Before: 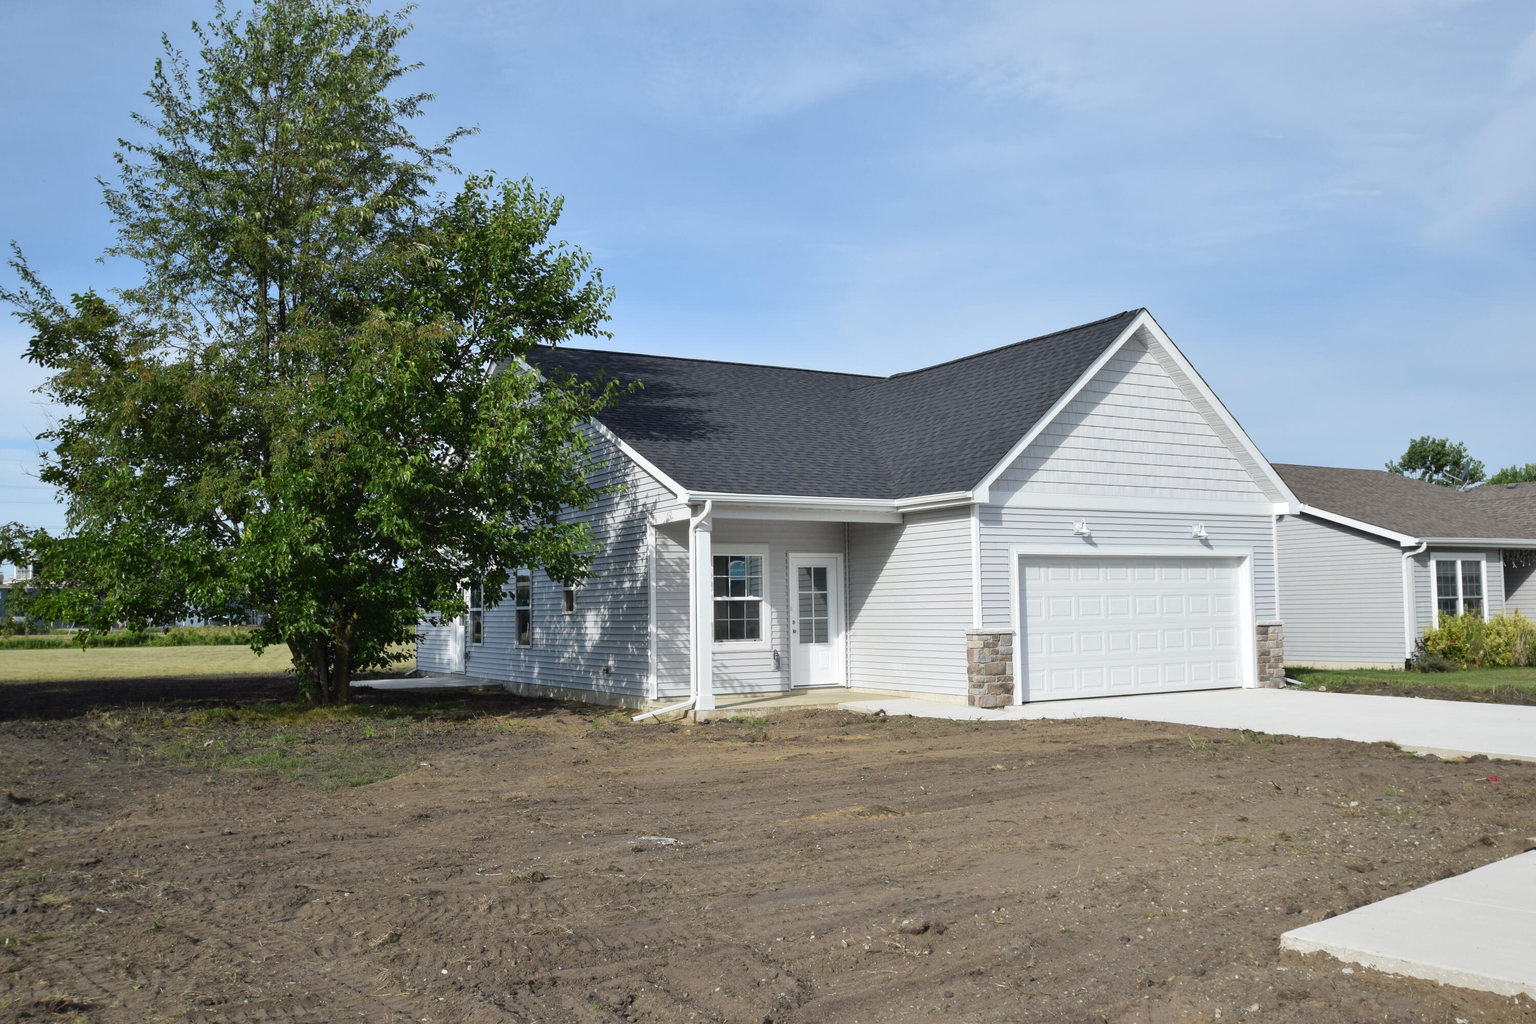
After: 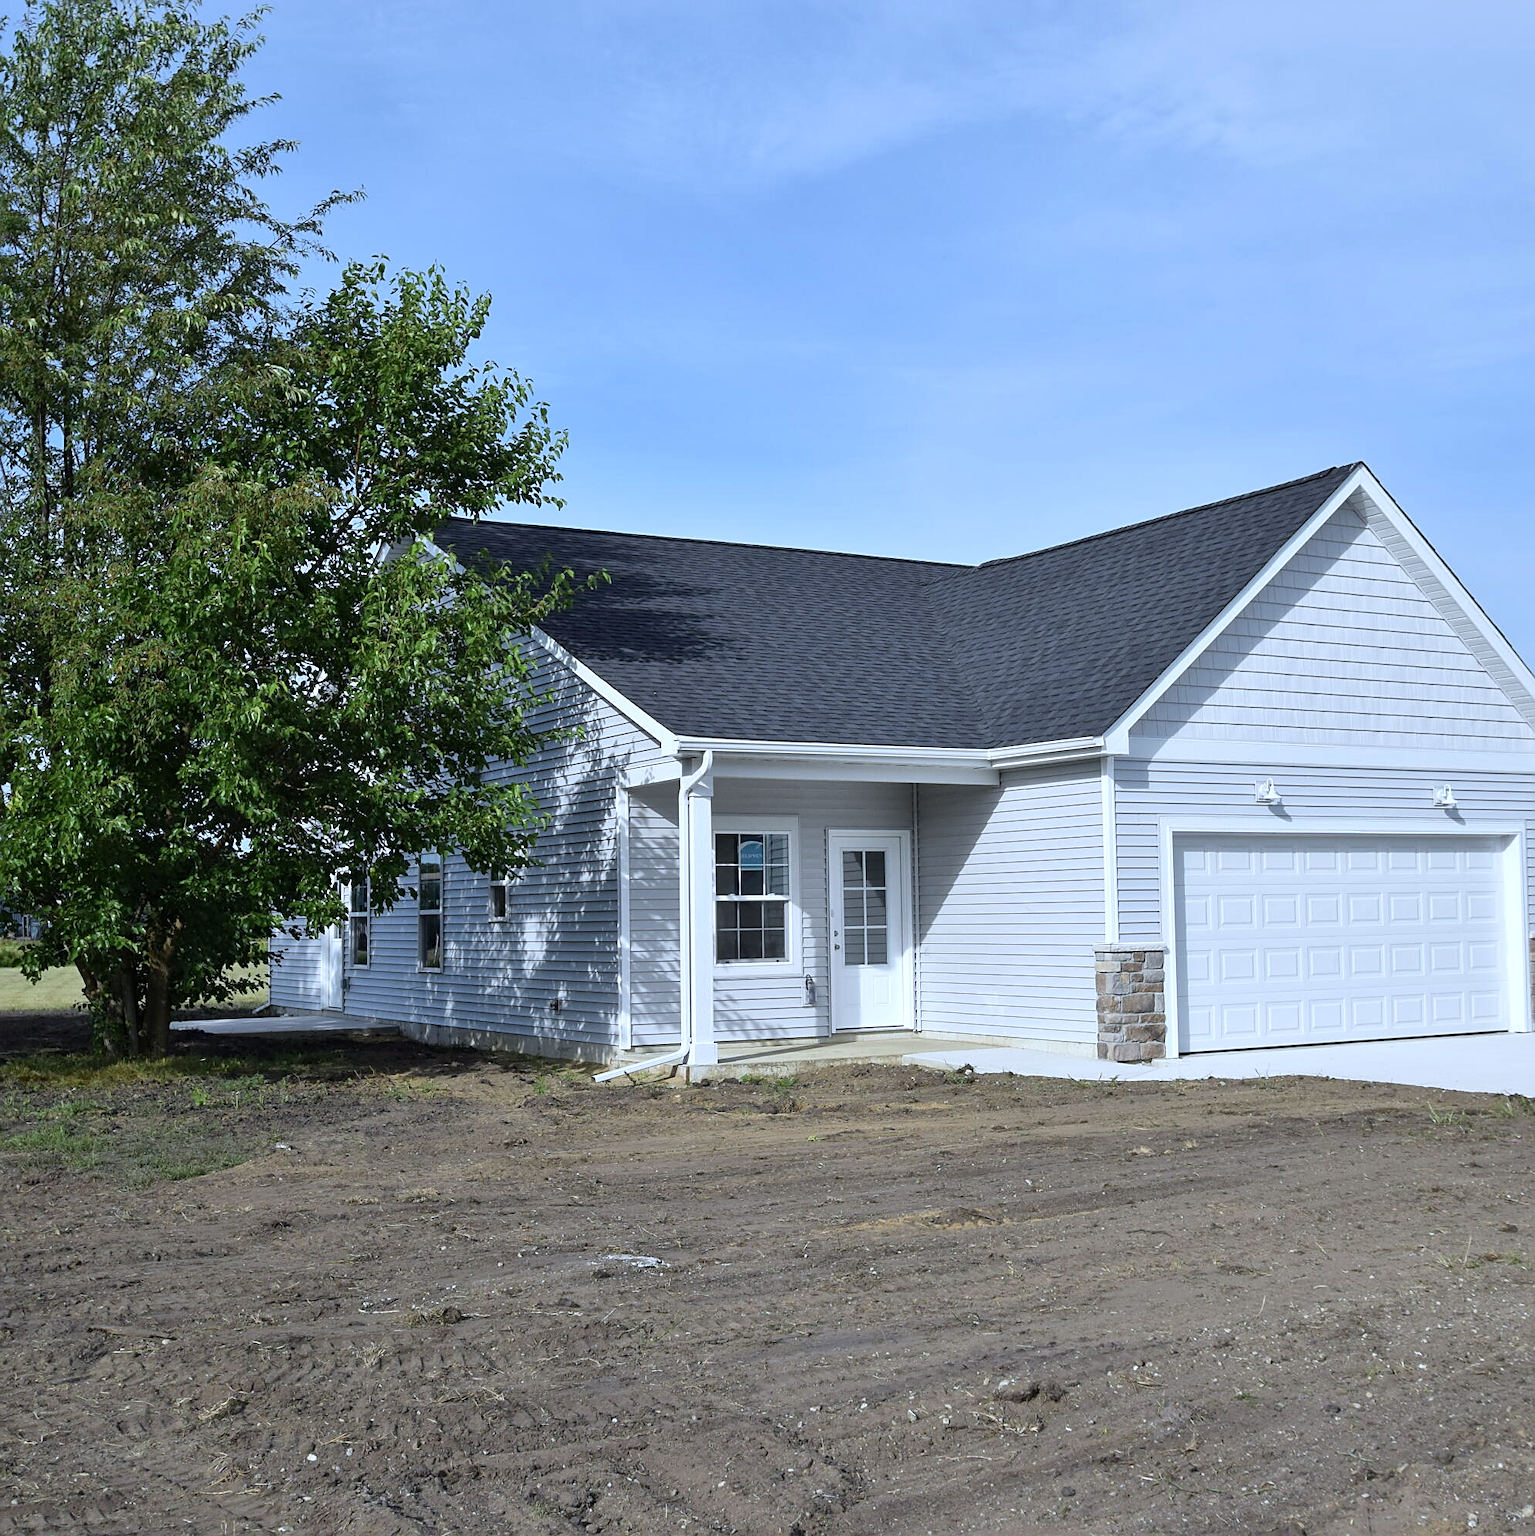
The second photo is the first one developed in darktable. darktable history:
white balance: red 0.931, blue 1.11
crop: left 15.419%, right 17.914%
sharpen: on, module defaults
local contrast: mode bilateral grid, contrast 20, coarseness 50, detail 120%, midtone range 0.2
